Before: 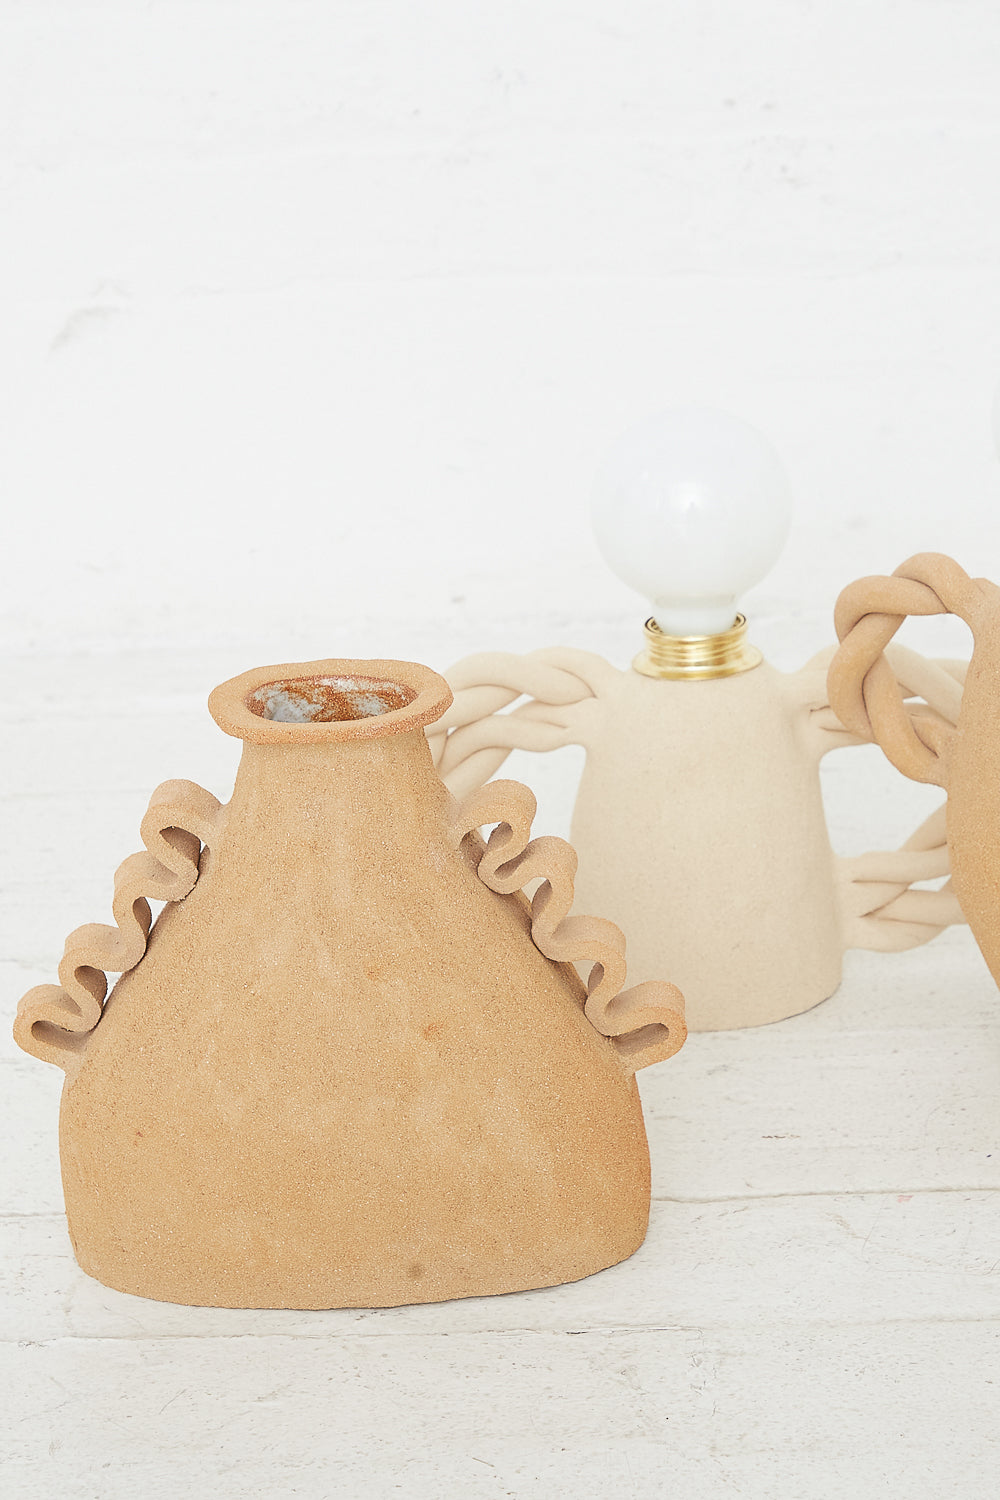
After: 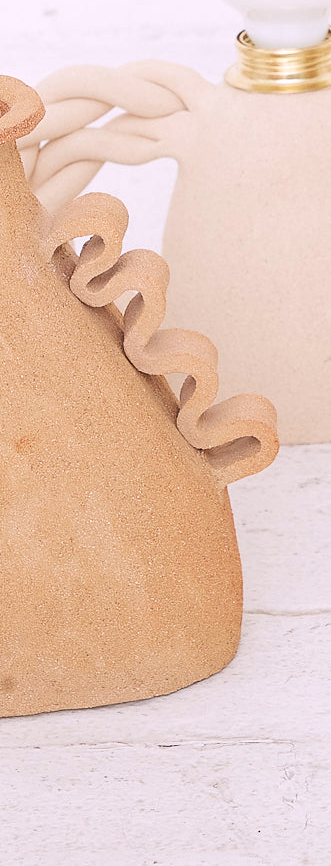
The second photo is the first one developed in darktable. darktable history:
crop: left 40.878%, top 39.176%, right 25.993%, bottom 3.081%
white balance: red 1.05, blue 1.072
